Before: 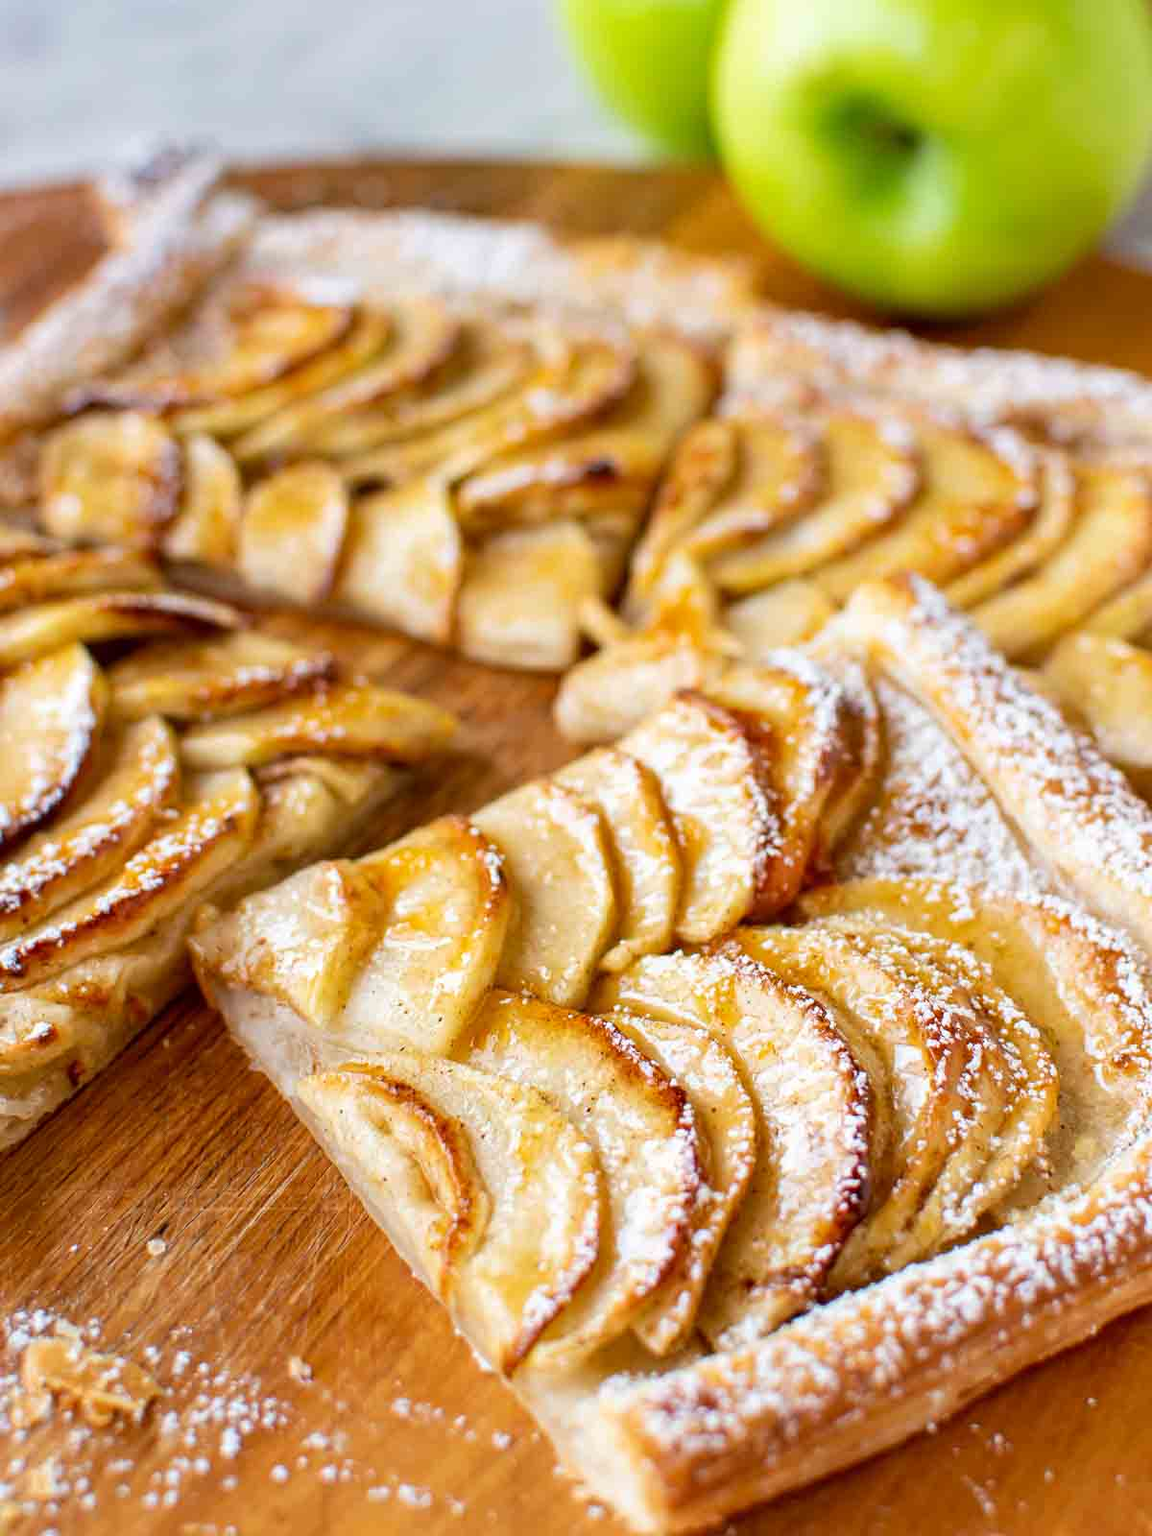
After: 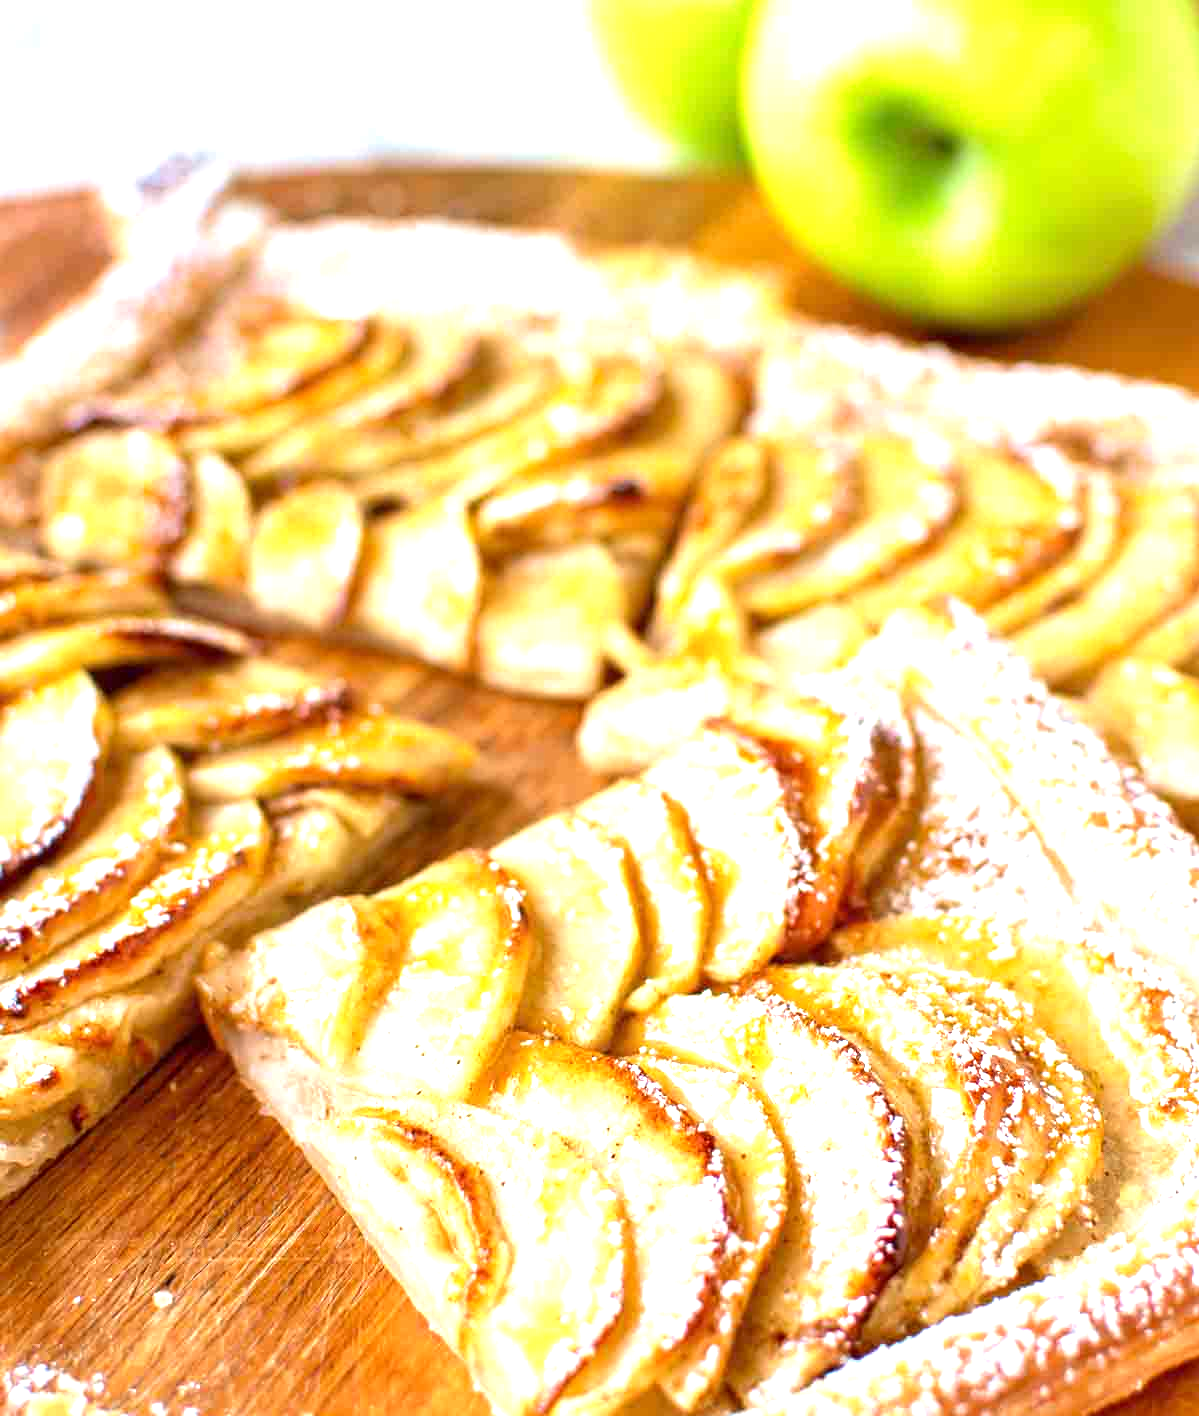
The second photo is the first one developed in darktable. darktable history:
crop and rotate: top 0%, bottom 11.49%
velvia: on, module defaults
exposure: exposure 1 EV, compensate highlight preservation false
